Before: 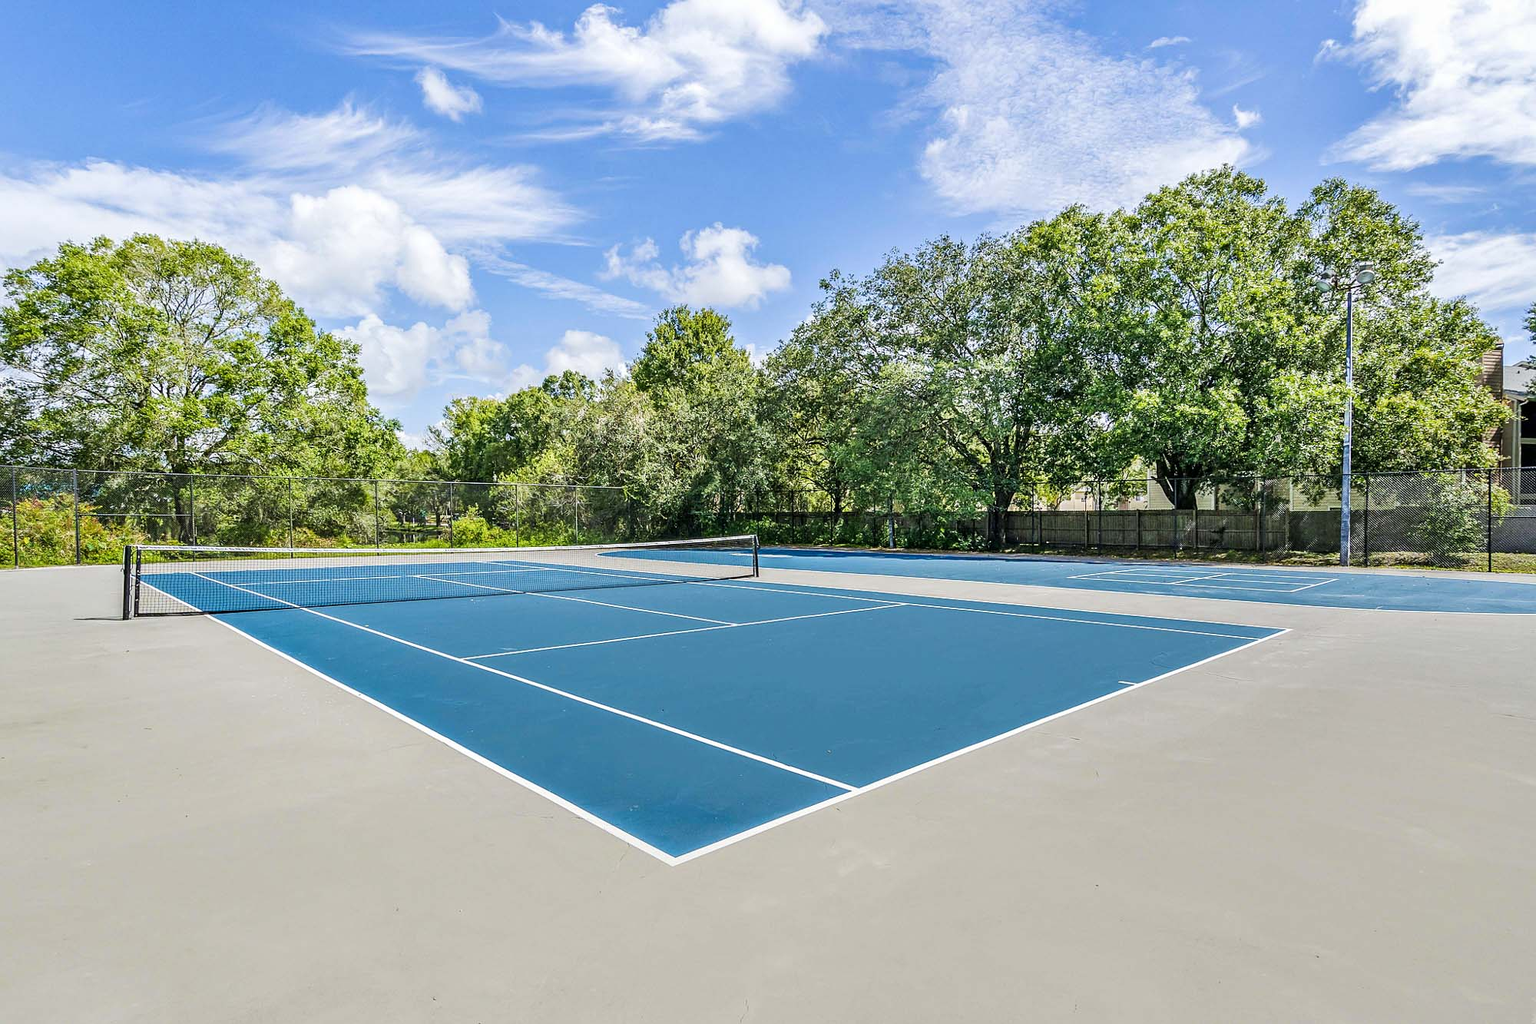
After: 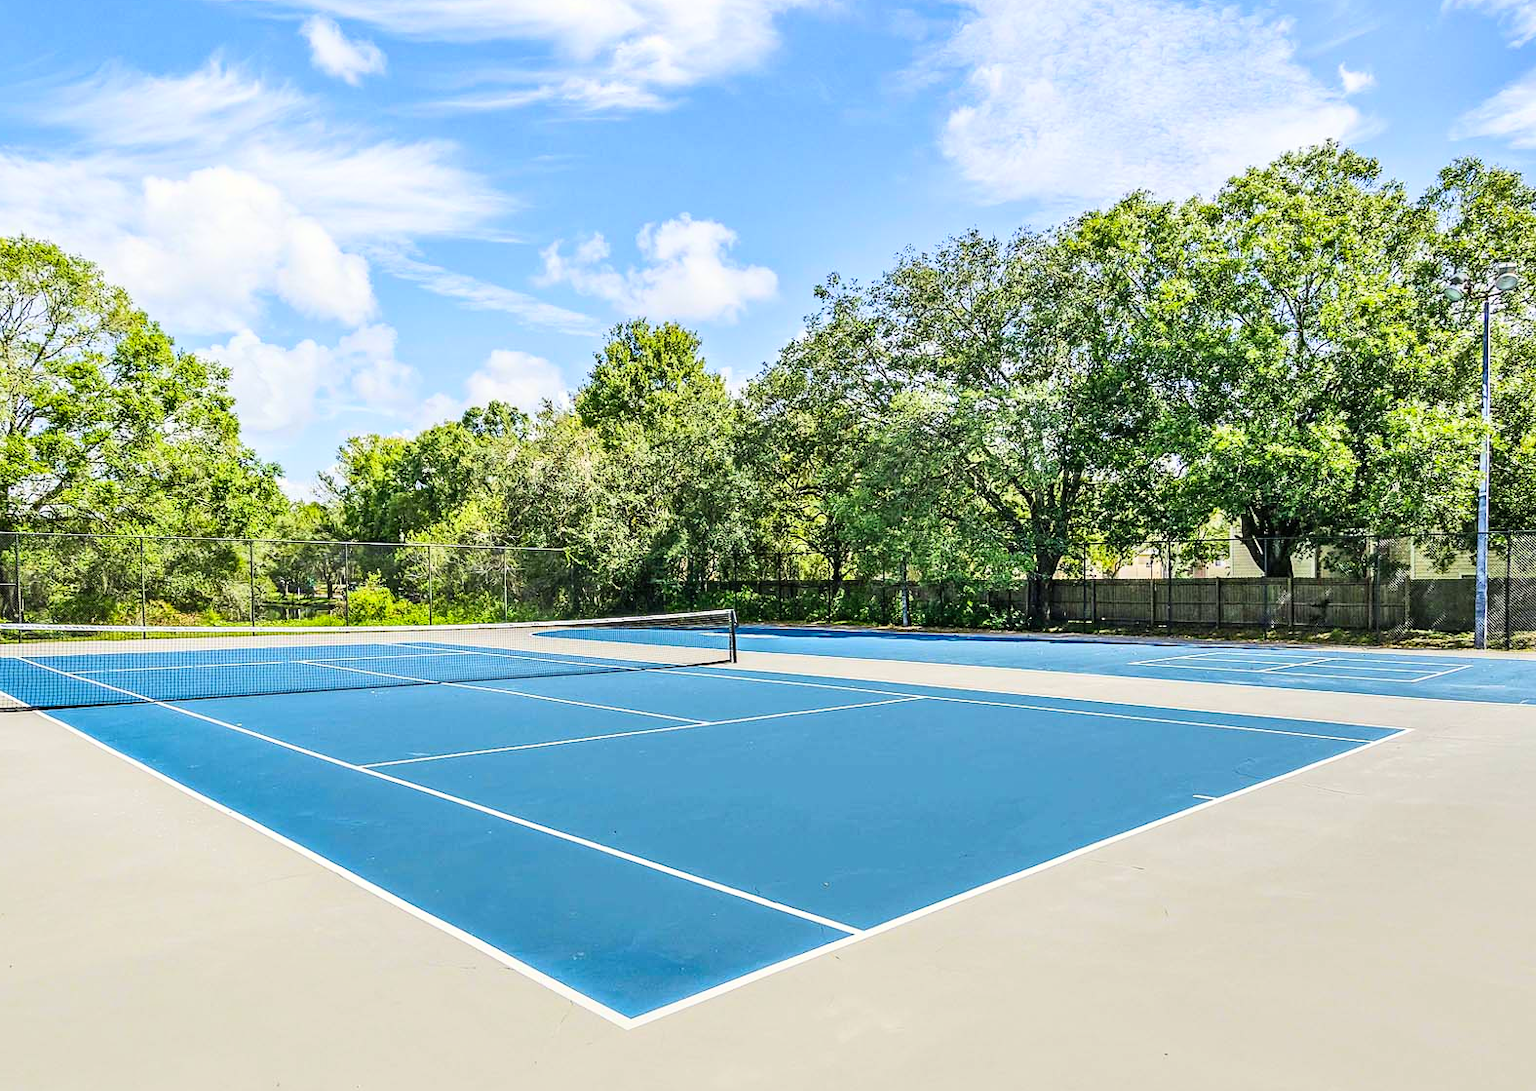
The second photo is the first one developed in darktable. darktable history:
crop: left 11.611%, top 5.334%, right 9.564%, bottom 10.602%
color correction: highlights b* 2.92
contrast brightness saturation: contrast 0.203, brightness 0.163, saturation 0.226
